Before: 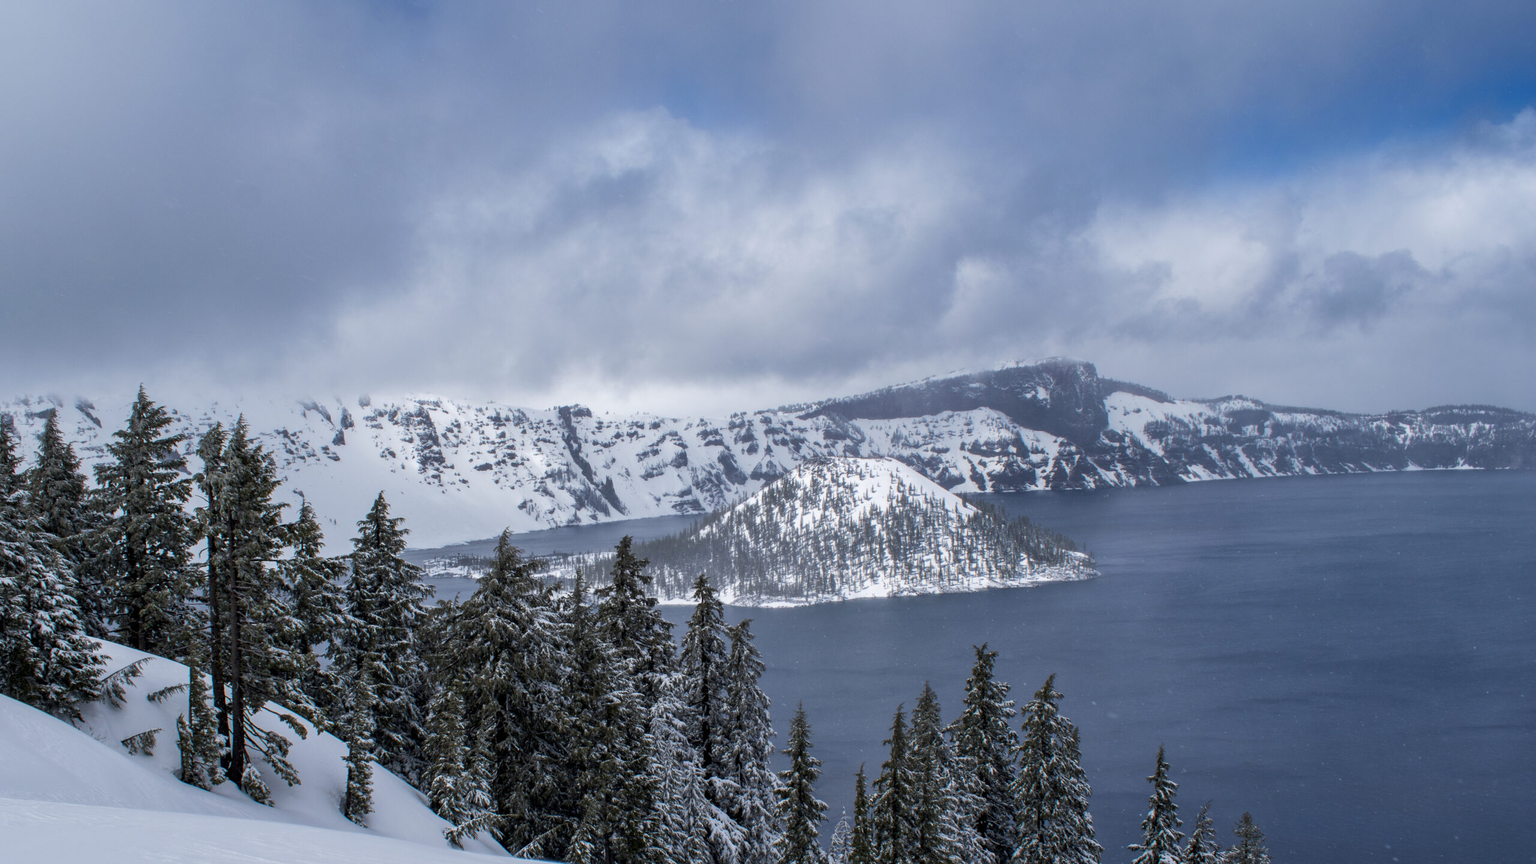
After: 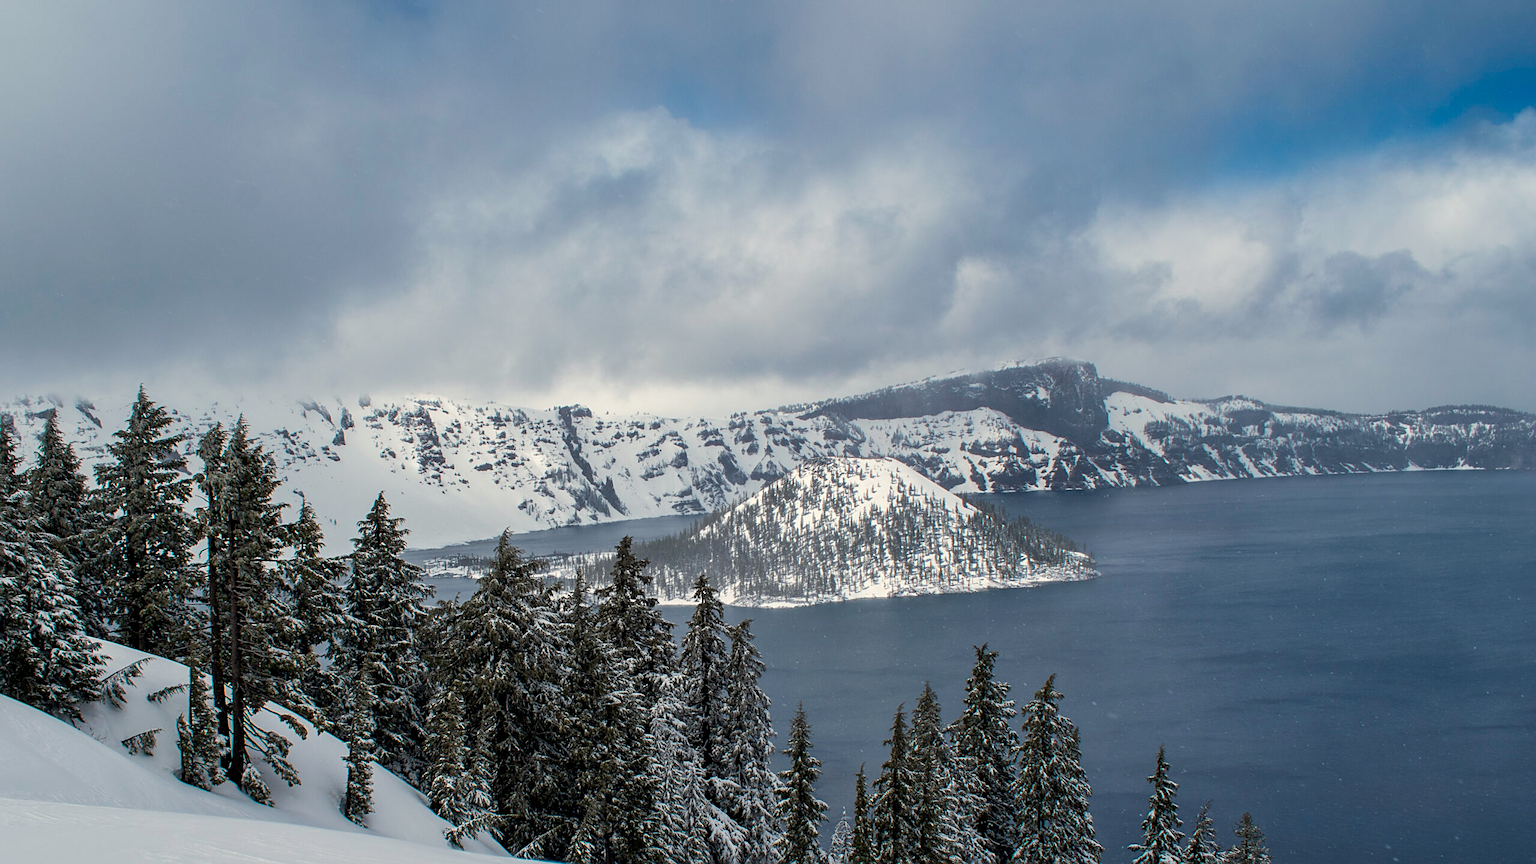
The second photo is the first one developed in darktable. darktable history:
sharpen: on, module defaults
white balance: red 1.029, blue 0.92
